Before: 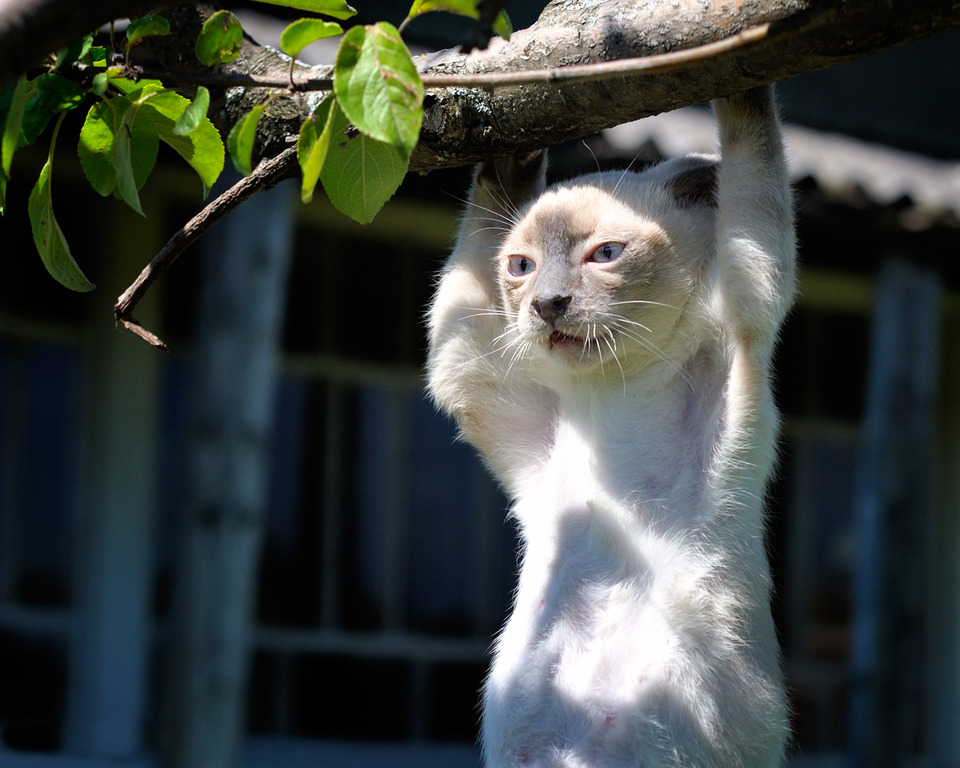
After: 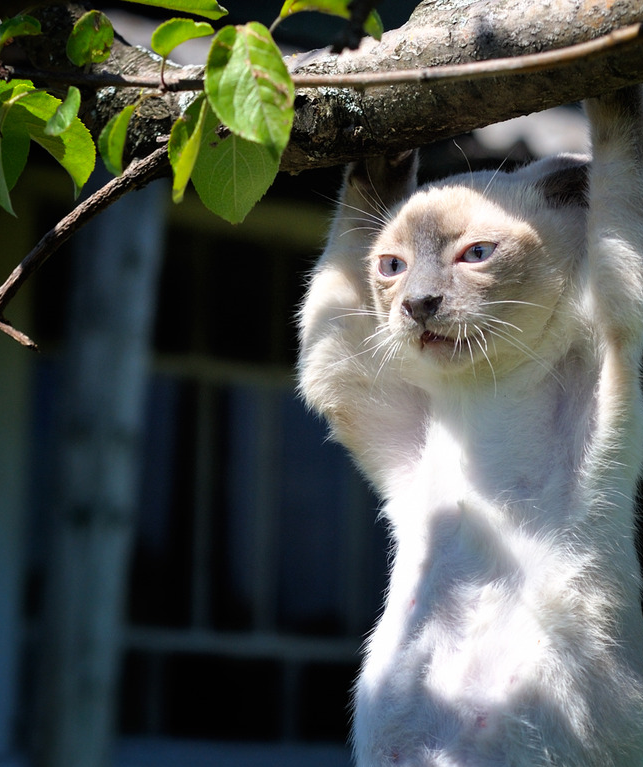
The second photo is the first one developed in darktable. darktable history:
crop and rotate: left 13.482%, right 19.458%
